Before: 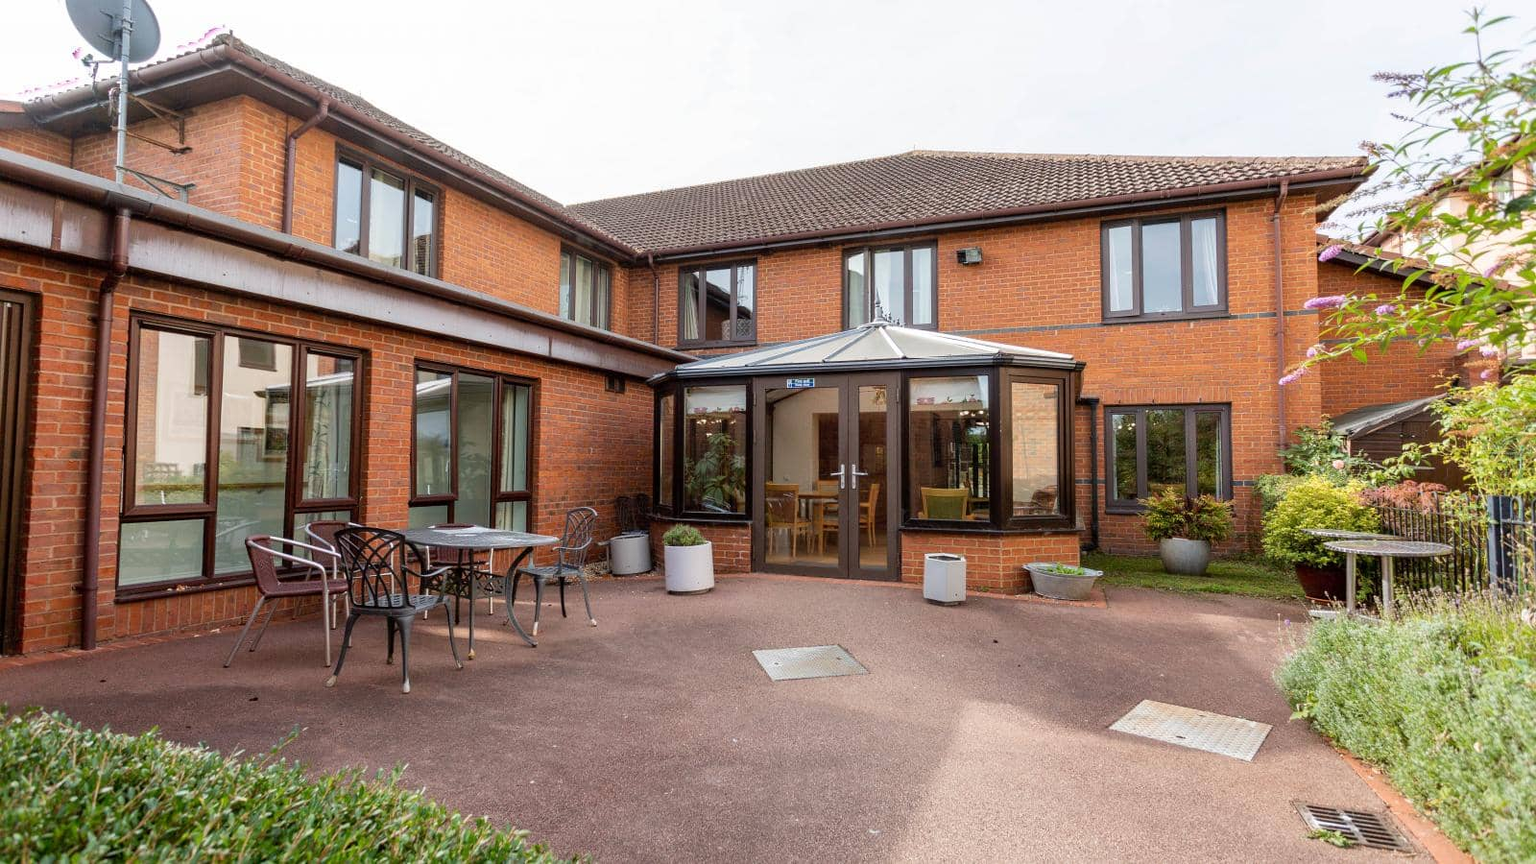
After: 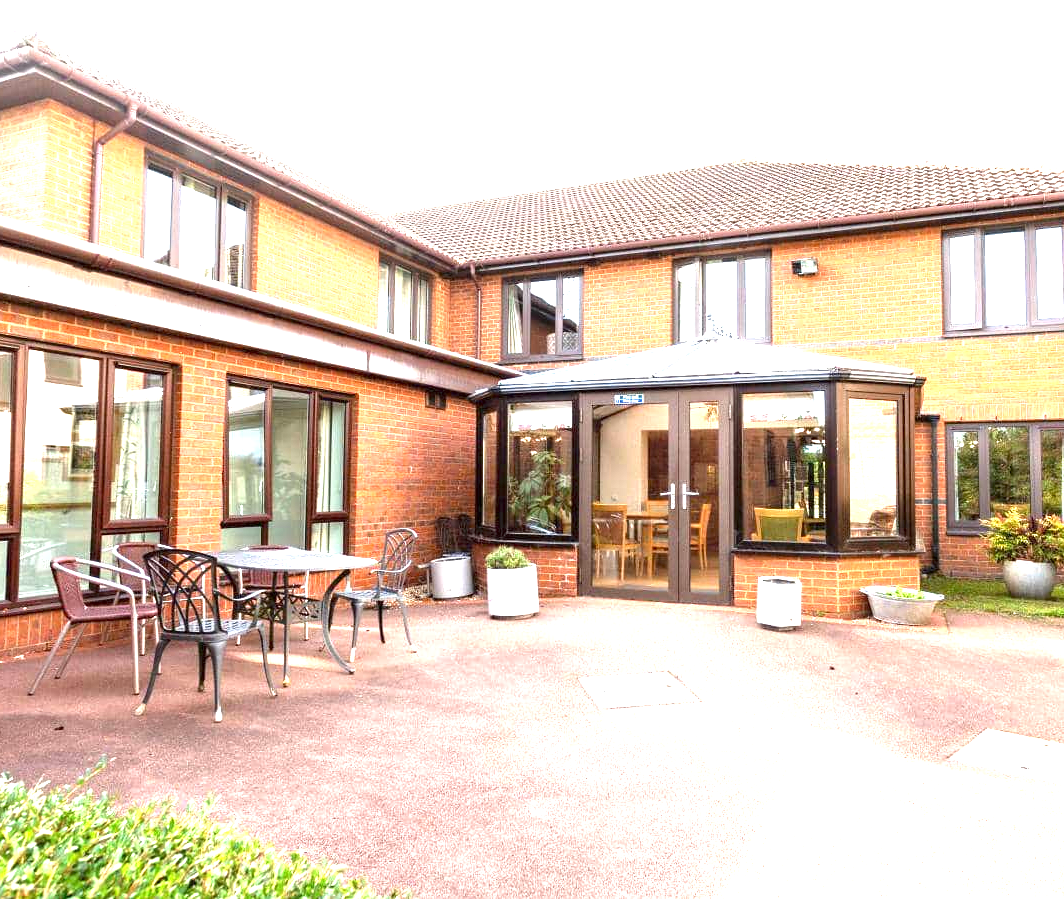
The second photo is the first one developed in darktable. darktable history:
exposure: exposure 2.021 EV, compensate exposure bias true, compensate highlight preservation false
tone equalizer: edges refinement/feathering 500, mask exposure compensation -1.25 EV, preserve details no
crop and rotate: left 12.851%, right 20.593%
